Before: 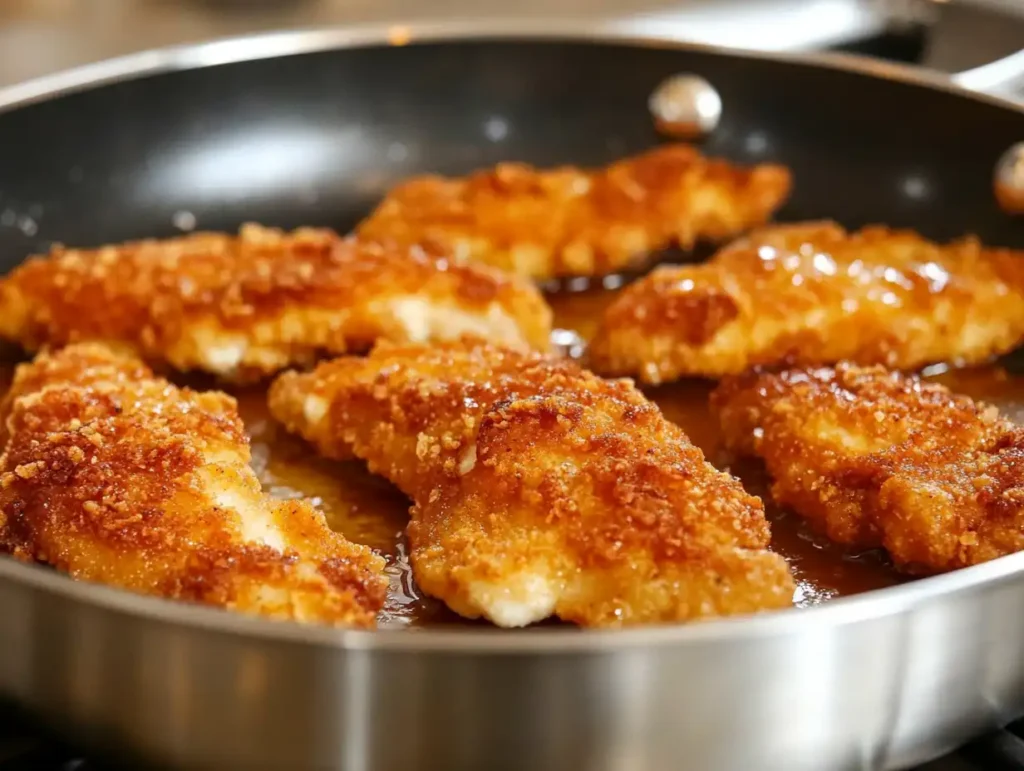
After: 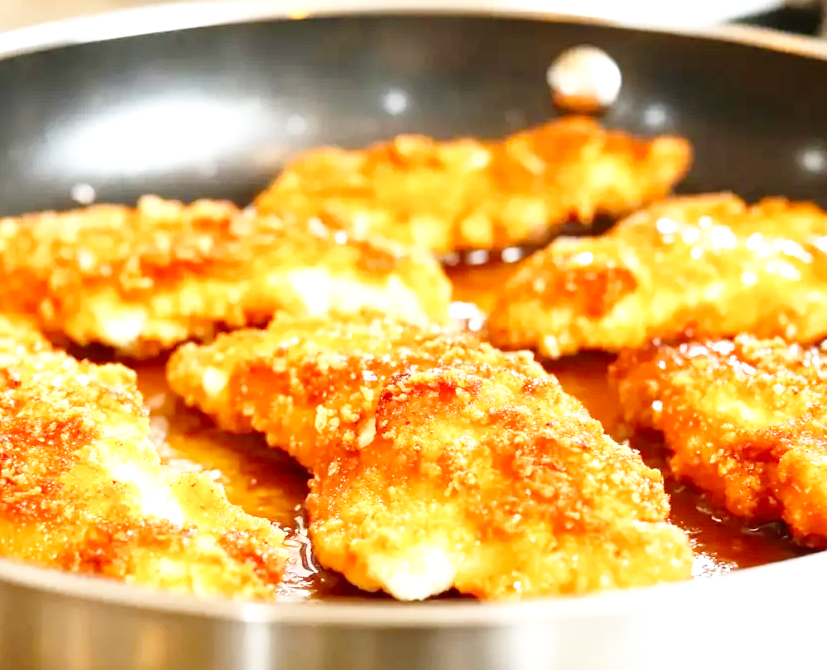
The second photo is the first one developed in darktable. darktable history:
crop: left 9.938%, top 3.55%, right 9.278%, bottom 9.523%
exposure: black level correction 0, exposure 1.001 EV, compensate exposure bias true, compensate highlight preservation false
base curve: curves: ch0 [(0, 0) (0.008, 0.007) (0.022, 0.029) (0.048, 0.089) (0.092, 0.197) (0.191, 0.399) (0.275, 0.534) (0.357, 0.65) (0.477, 0.78) (0.542, 0.833) (0.799, 0.973) (1, 1)], preserve colors none
